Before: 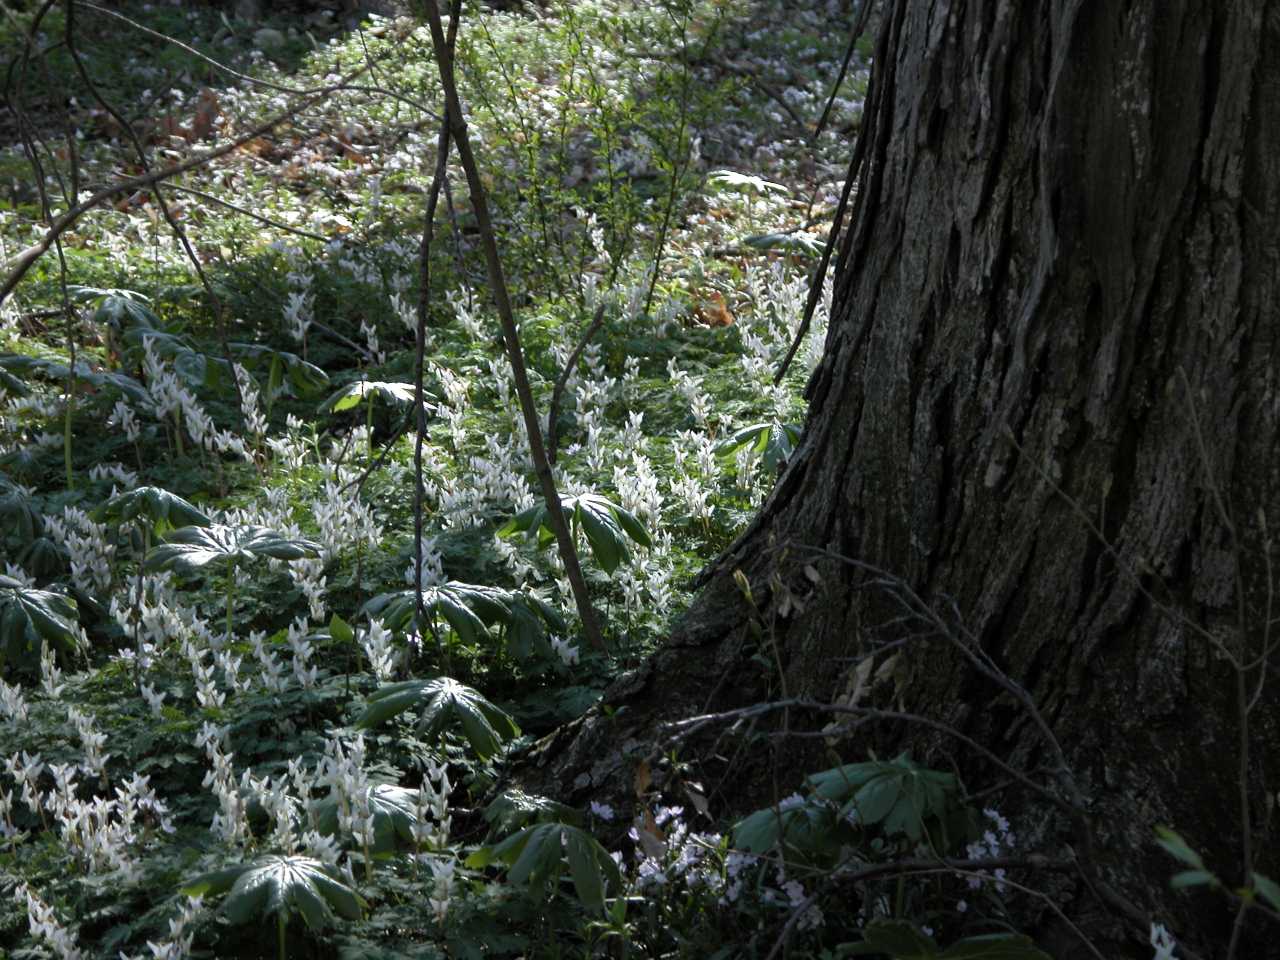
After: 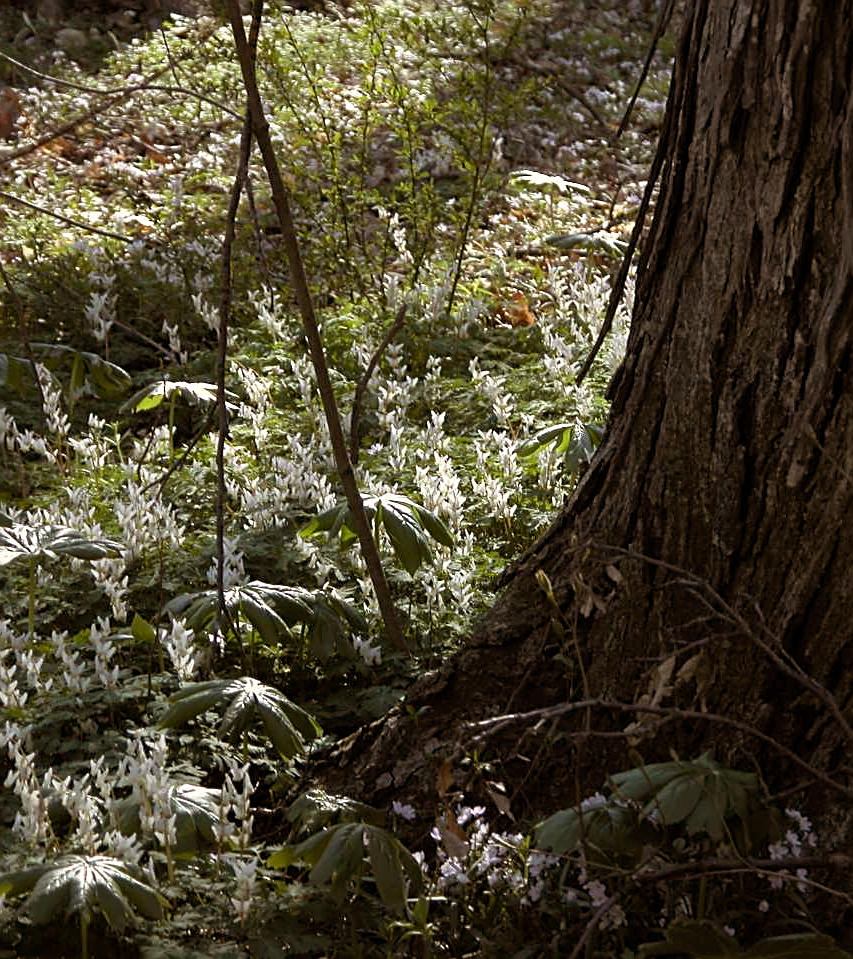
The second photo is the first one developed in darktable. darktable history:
color balance rgb: shadows lift › chroma 4.41%, shadows lift › hue 27°, power › chroma 2.5%, power › hue 70°, highlights gain › chroma 1%, highlights gain › hue 27°, saturation formula JzAzBz (2021)
crop and rotate: left 15.546%, right 17.787%
sharpen: on, module defaults
